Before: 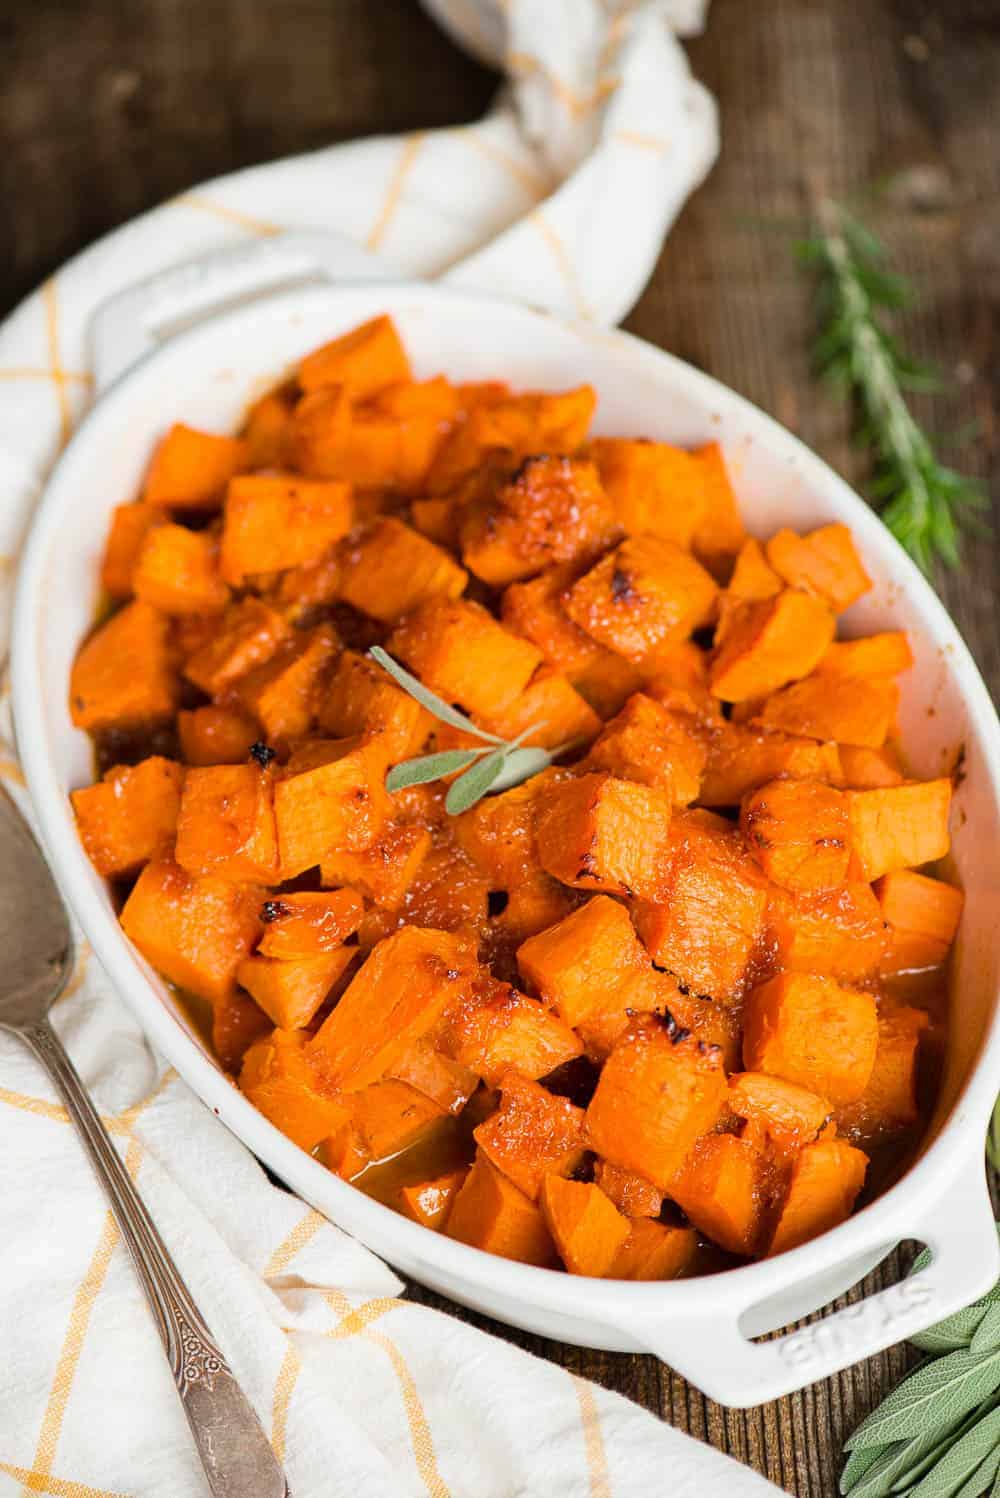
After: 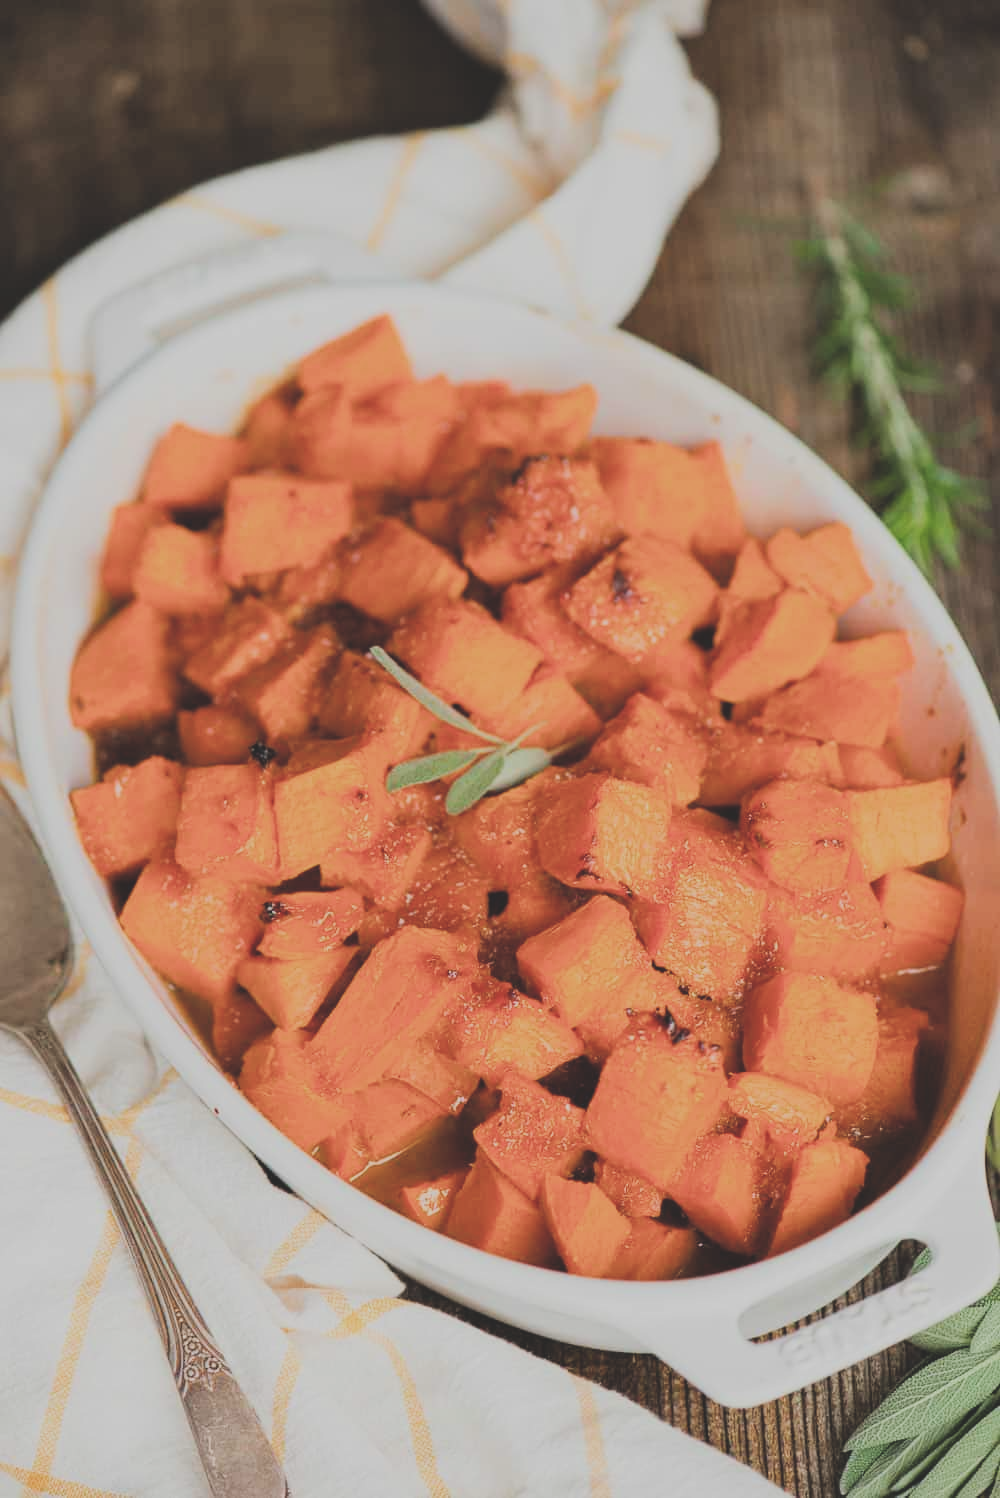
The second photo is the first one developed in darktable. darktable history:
filmic rgb: black relative exposure -7.65 EV, white relative exposure 4.56 EV, hardness 3.61, contrast 0.988, color science v5 (2021), contrast in shadows safe, contrast in highlights safe
exposure: black level correction -0.027, compensate highlight preservation false
